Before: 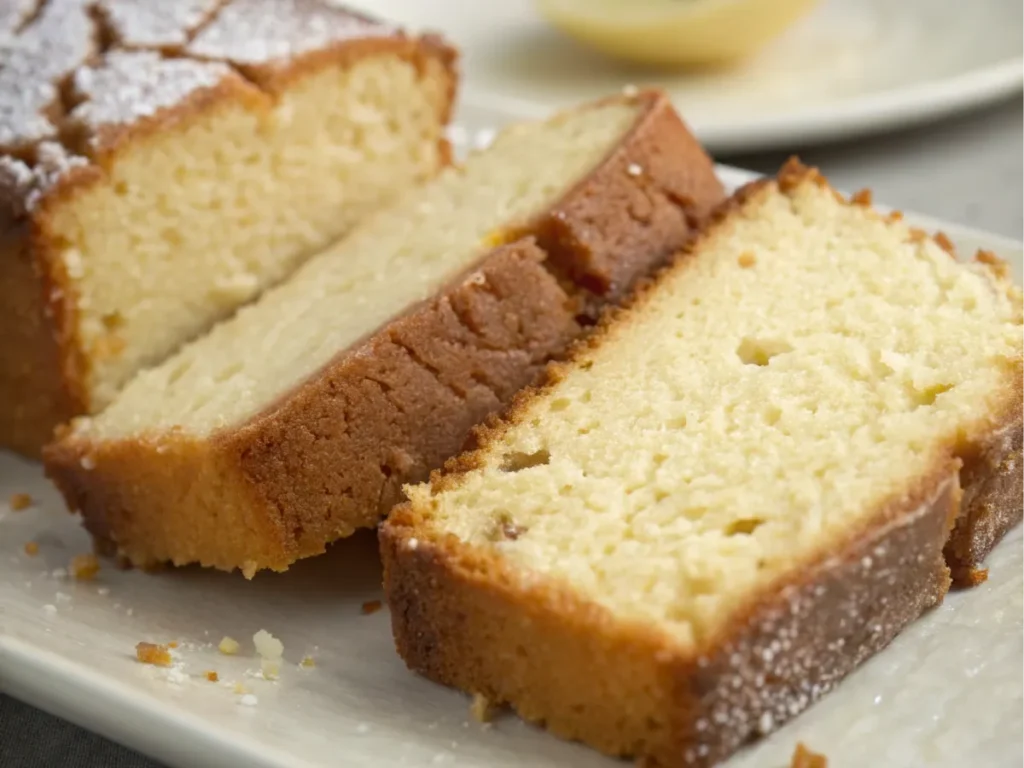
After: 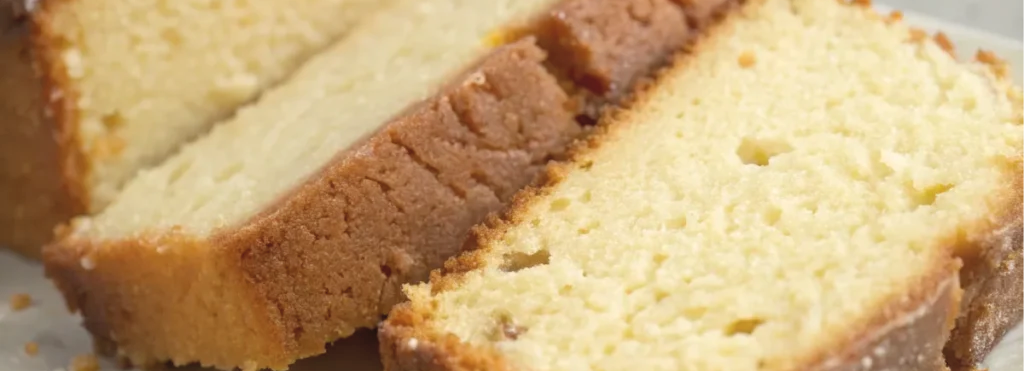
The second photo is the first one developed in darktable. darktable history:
contrast brightness saturation: brightness 0.13
crop and rotate: top 26.056%, bottom 25.543%
